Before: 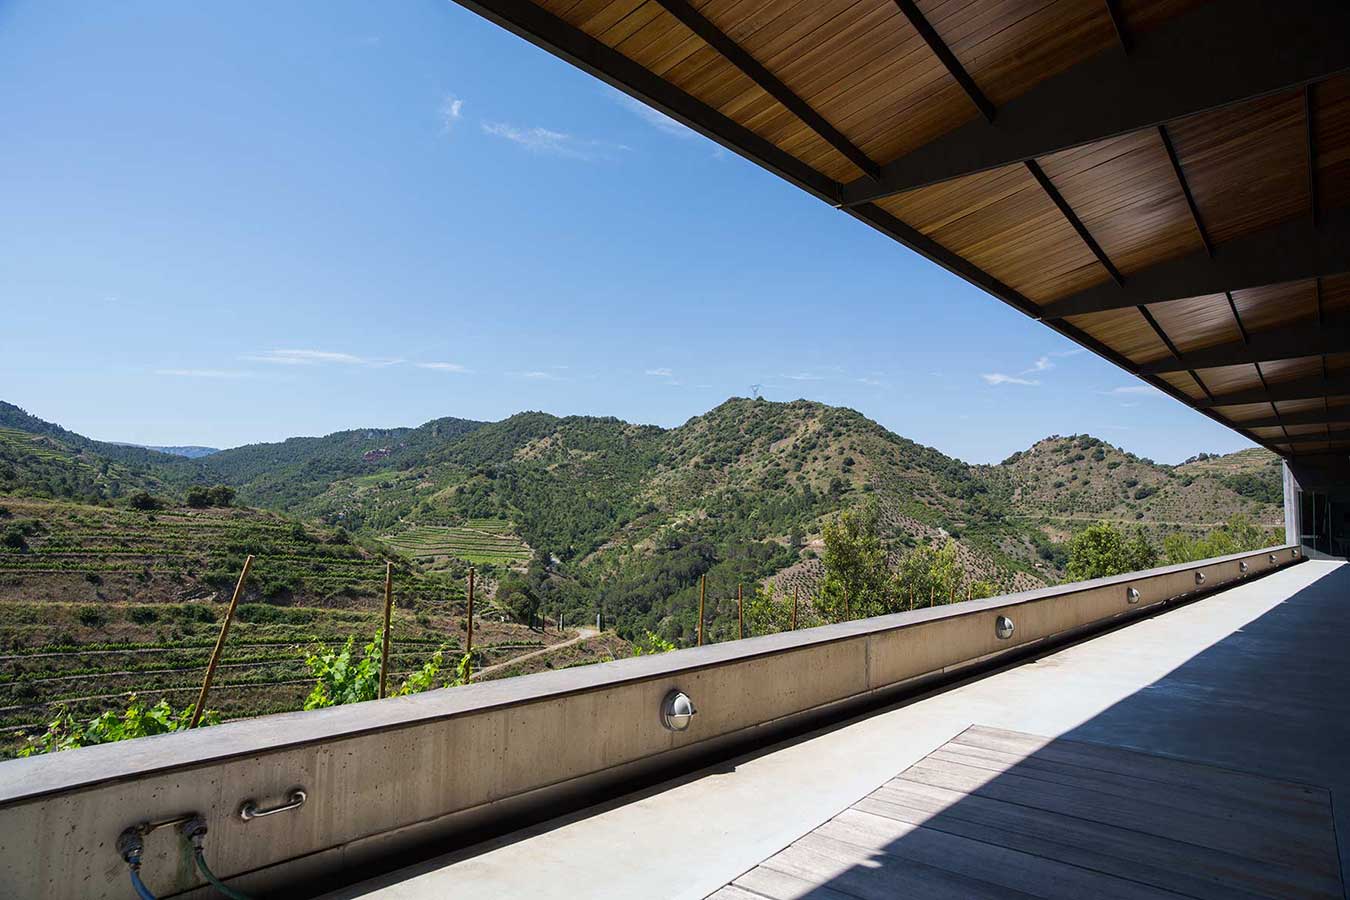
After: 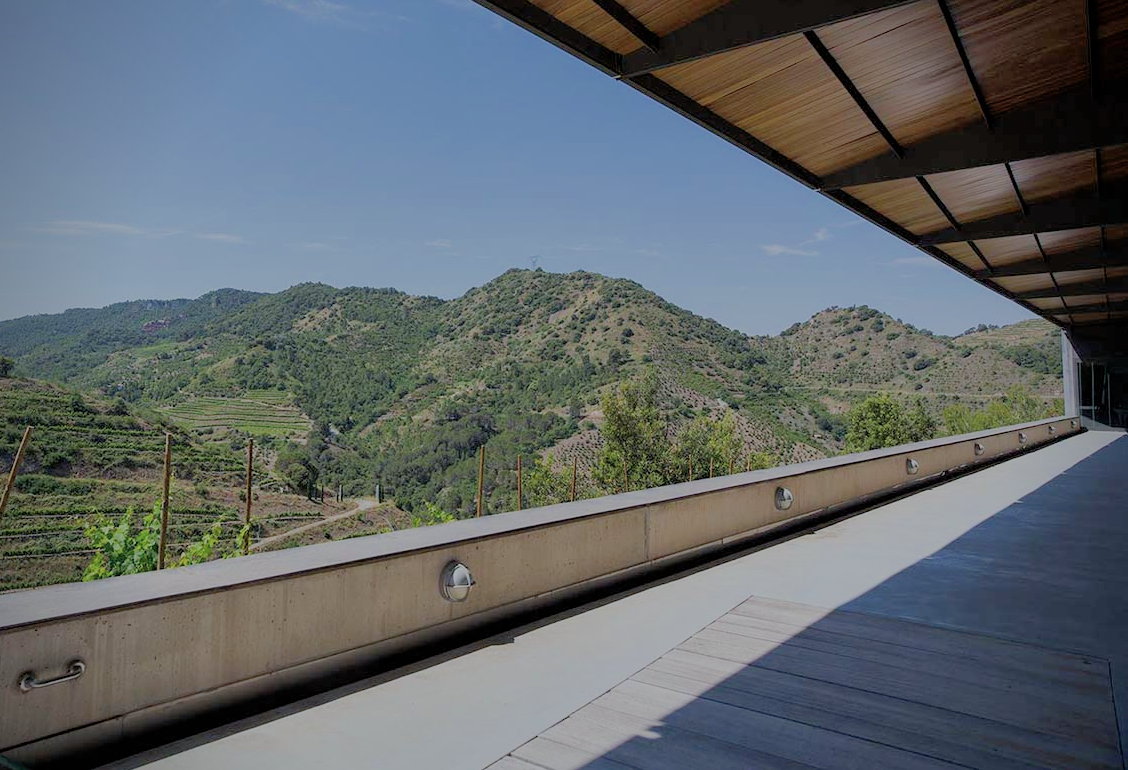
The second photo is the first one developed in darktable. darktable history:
color correction: highlights a* -0.327, highlights b* -0.107
vignetting: saturation -0.003
crop: left 16.444%, top 14.346%
shadows and highlights: on, module defaults
filmic rgb: middle gray luminance 2.72%, black relative exposure -9.93 EV, white relative exposure 6.98 EV, threshold 3.03 EV, dynamic range scaling 9.4%, target black luminance 0%, hardness 3.18, latitude 44.23%, contrast 0.666, highlights saturation mix 5.79%, shadows ↔ highlights balance 13.53%, enable highlight reconstruction true
color calibration: x 0.355, y 0.368, temperature 4738.27 K
